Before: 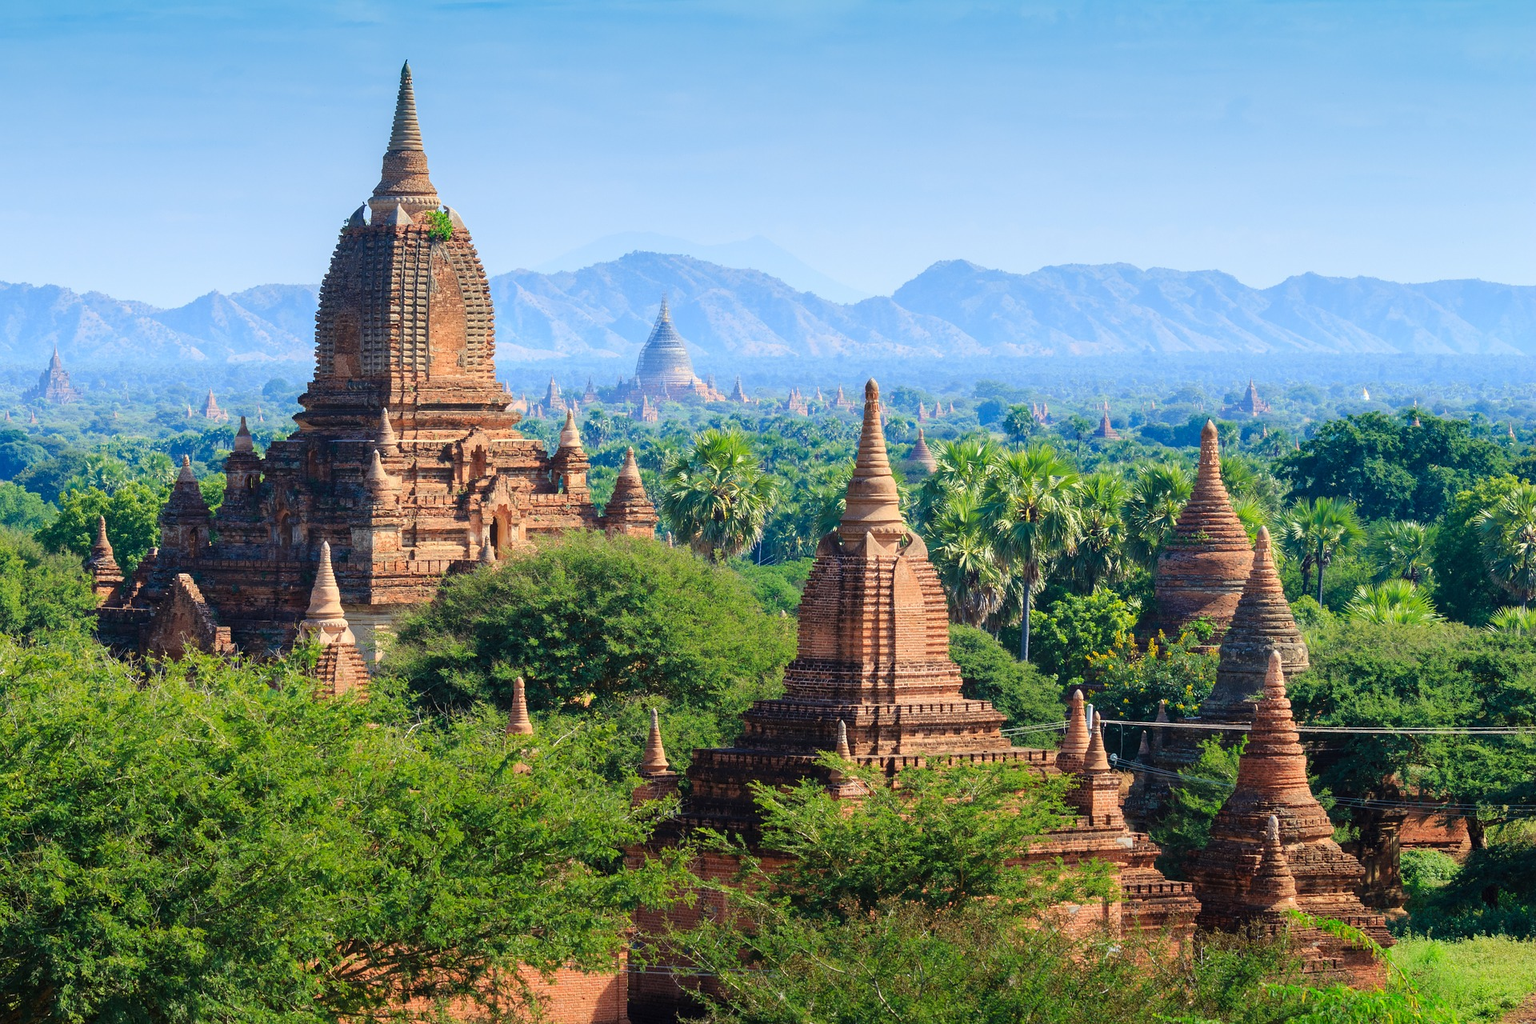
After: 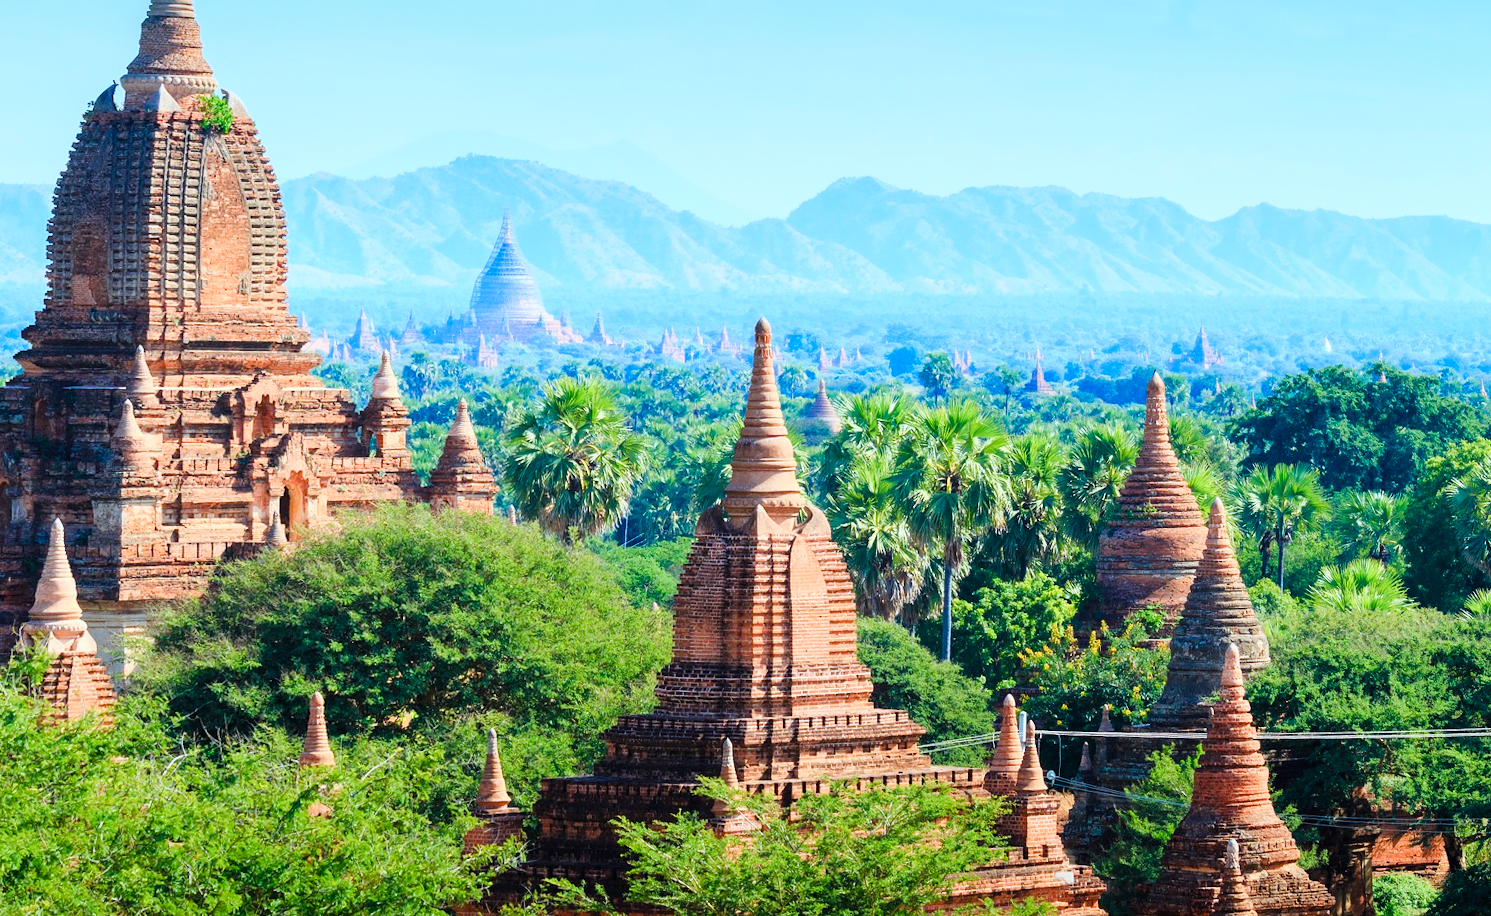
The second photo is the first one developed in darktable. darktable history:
color correction: highlights a* -4.18, highlights b* -10.81
crop and rotate: left 20.74%, top 7.912%, right 0.375%, bottom 13.378%
color balance rgb: perceptual saturation grading › global saturation 20%, perceptual saturation grading › highlights -25%, perceptual saturation grading › shadows 50%, global vibrance -25%
tone curve: curves: ch0 [(0, 0) (0.004, 0.001) (0.133, 0.132) (0.325, 0.395) (0.455, 0.565) (0.832, 0.925) (1, 1)], color space Lab, linked channels, preserve colors none
rotate and perspective: rotation -0.013°, lens shift (vertical) -0.027, lens shift (horizontal) 0.178, crop left 0.016, crop right 0.989, crop top 0.082, crop bottom 0.918
